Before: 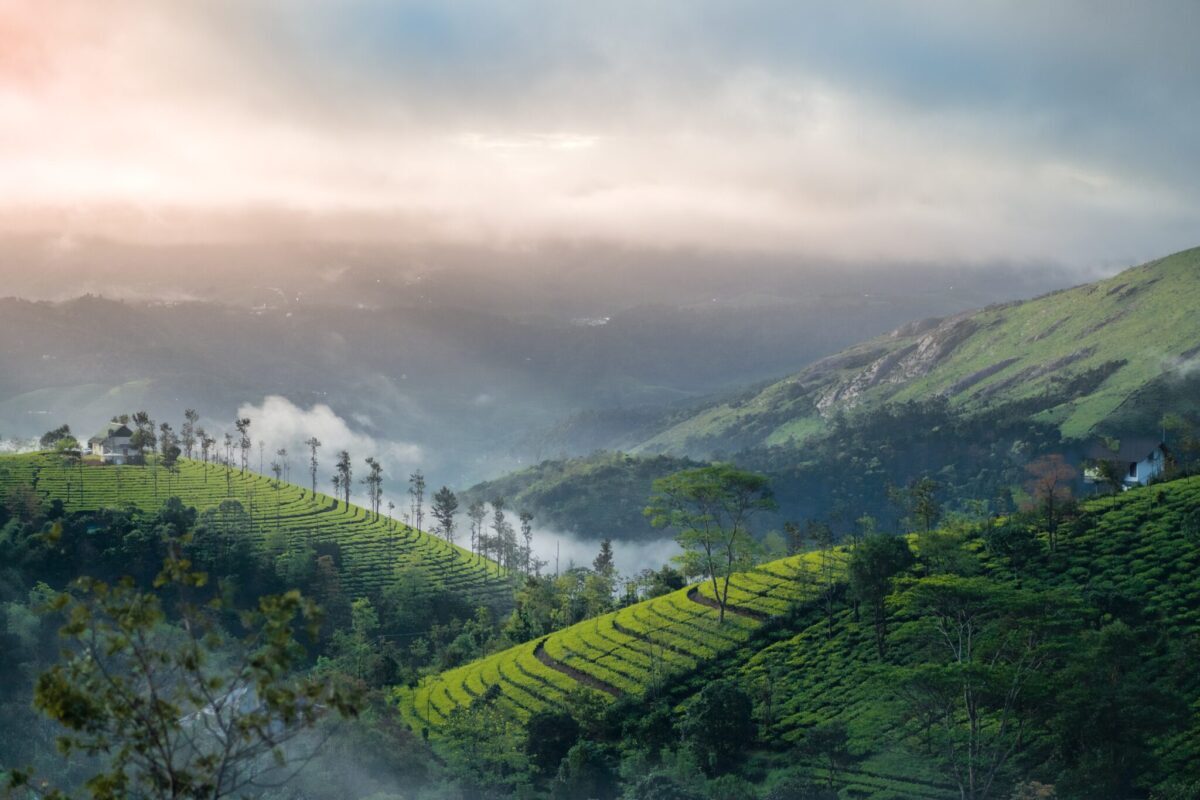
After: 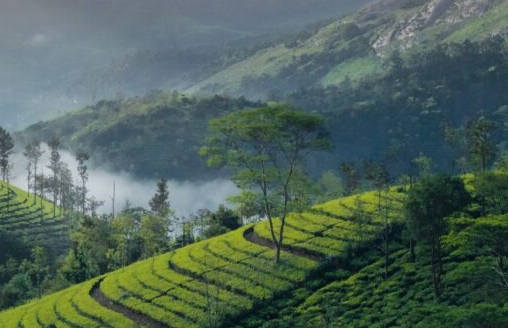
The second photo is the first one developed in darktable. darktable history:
crop: left 37.039%, top 45.063%, right 20.601%, bottom 13.824%
